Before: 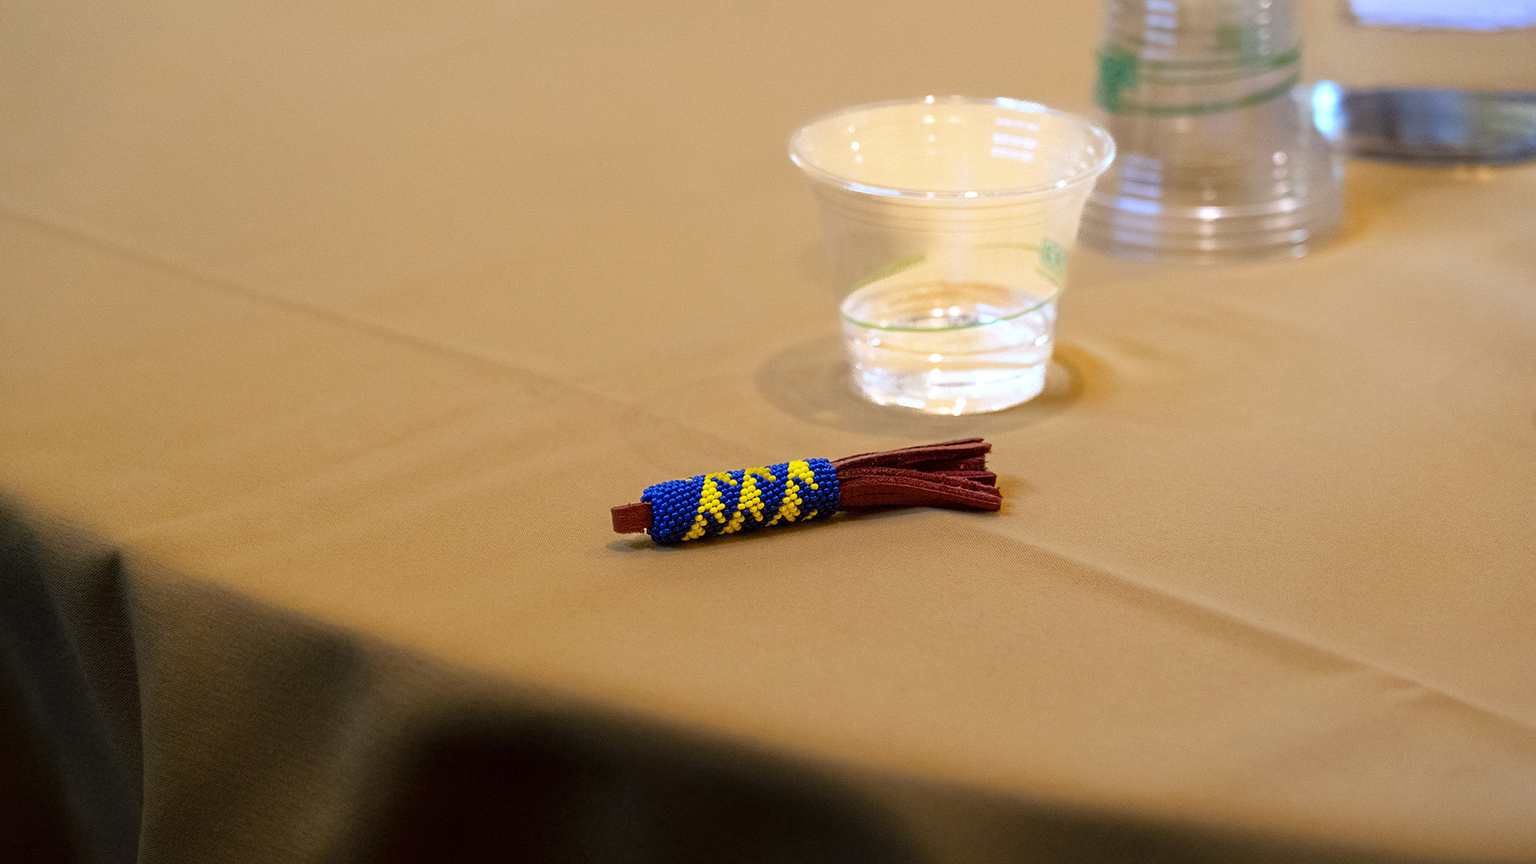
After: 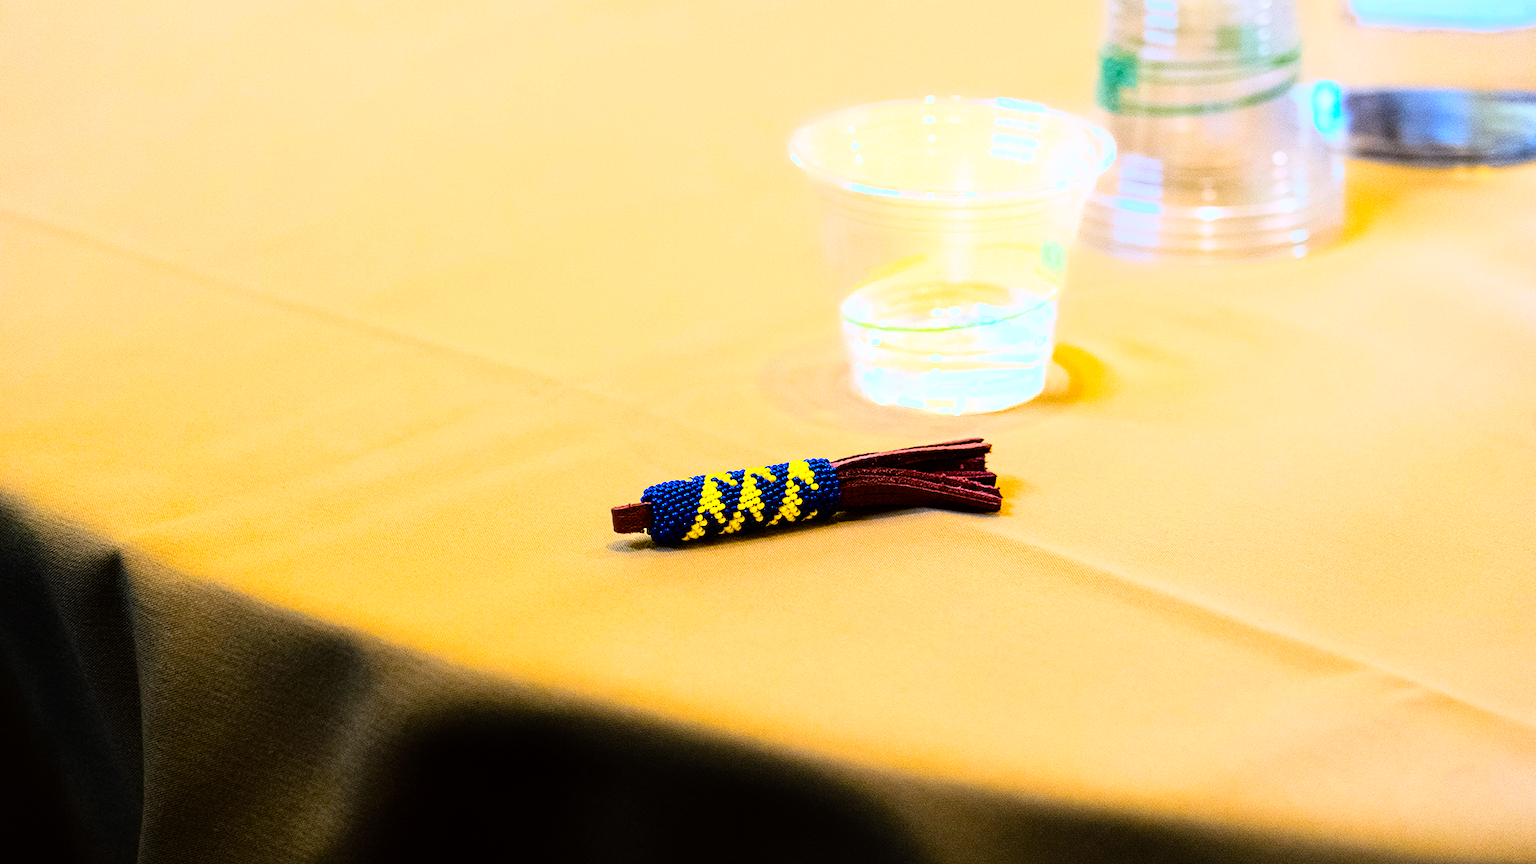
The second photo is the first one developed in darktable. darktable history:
rgb curve: curves: ch0 [(0, 0) (0.21, 0.15) (0.24, 0.21) (0.5, 0.75) (0.75, 0.96) (0.89, 0.99) (1, 1)]; ch1 [(0, 0.02) (0.21, 0.13) (0.25, 0.2) (0.5, 0.67) (0.75, 0.9) (0.89, 0.97) (1, 1)]; ch2 [(0, 0.02) (0.21, 0.13) (0.25, 0.2) (0.5, 0.67) (0.75, 0.9) (0.89, 0.97) (1, 1)], compensate middle gray true
color balance rgb: linear chroma grading › global chroma 15%, perceptual saturation grading › global saturation 30%
color calibration: x 0.372, y 0.386, temperature 4283.97 K
